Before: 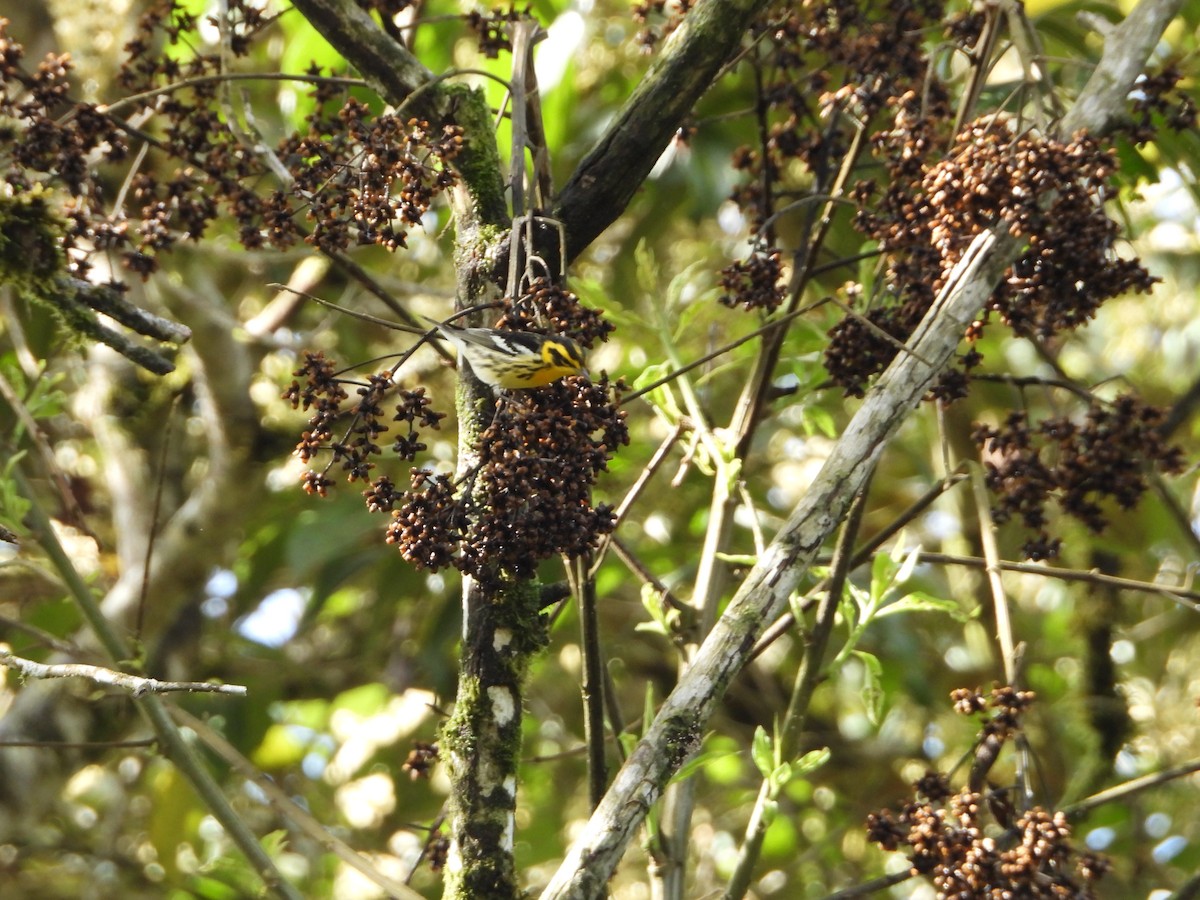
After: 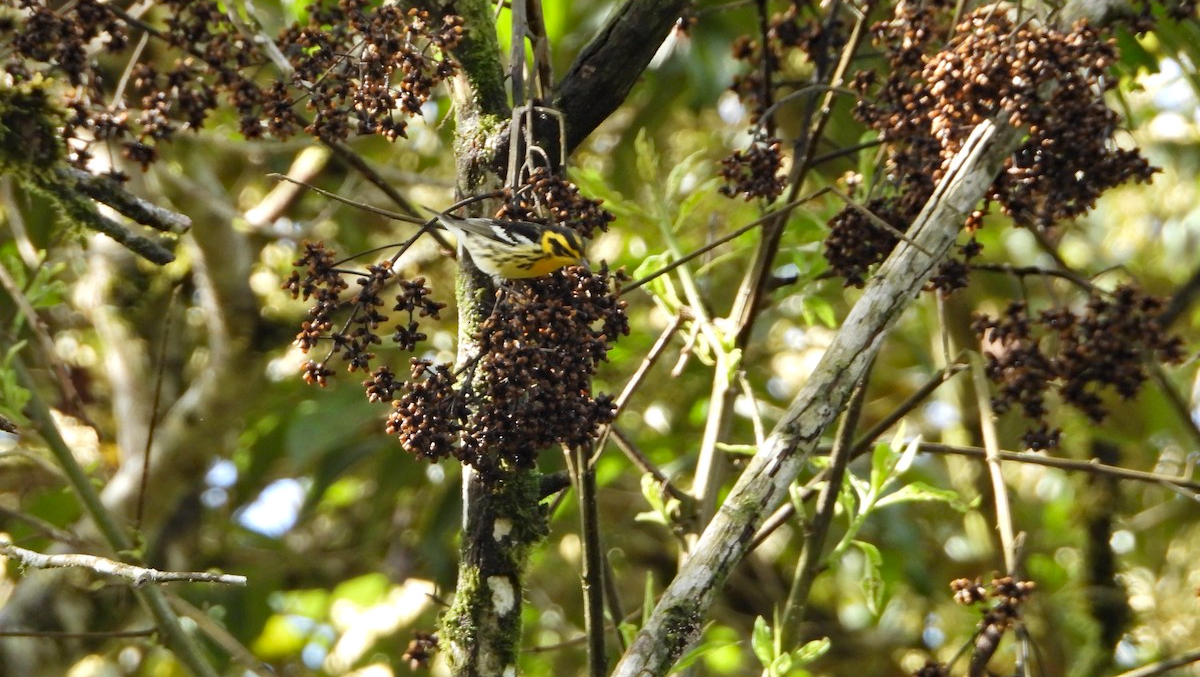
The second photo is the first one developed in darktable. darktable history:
crop and rotate: top 12.256%, bottom 12.429%
haze removal: strength 0.282, distance 0.248, compatibility mode true, adaptive false
